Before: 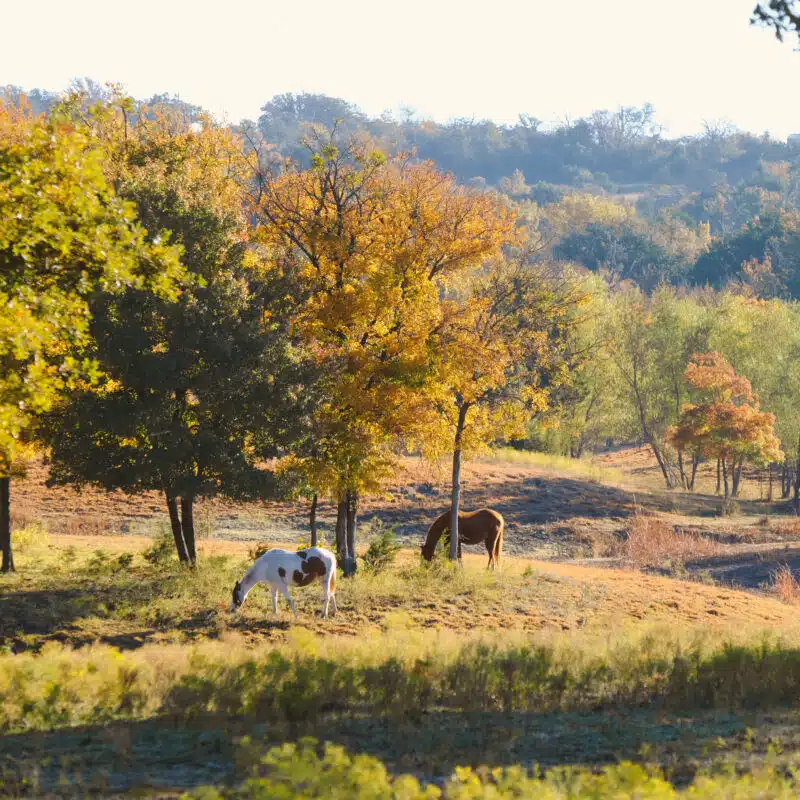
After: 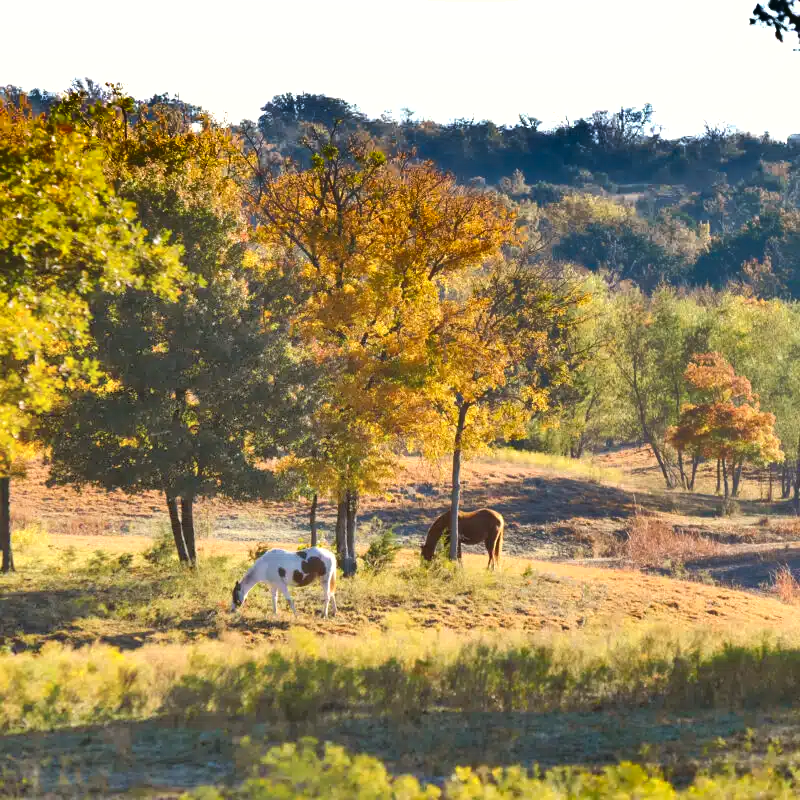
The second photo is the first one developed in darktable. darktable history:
shadows and highlights: shadows 19.13, highlights -83.41, soften with gaussian
exposure: black level correction 0.001, exposure 0.3 EV, compensate highlight preservation false
contrast brightness saturation: brightness 0.15
